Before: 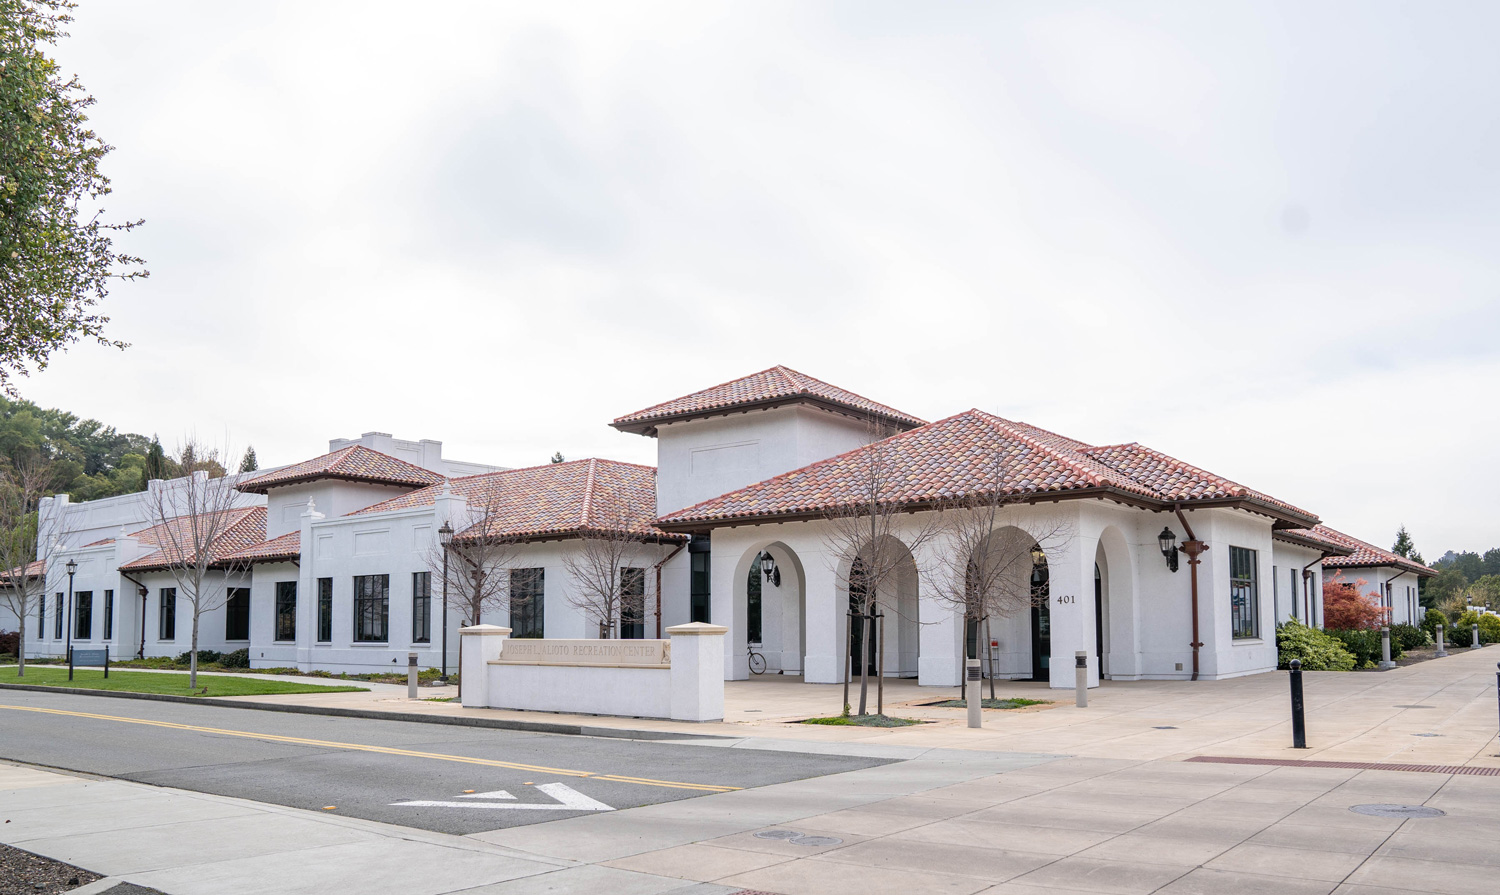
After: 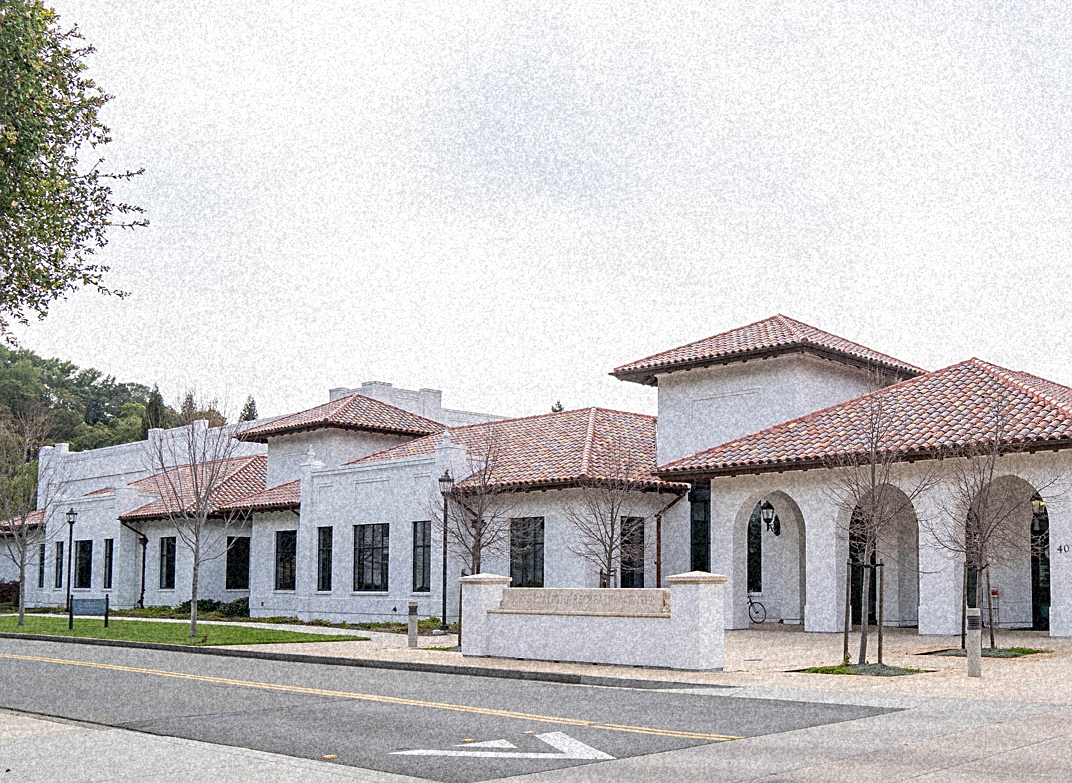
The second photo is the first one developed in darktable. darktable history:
contrast brightness saturation: saturation -0.04
crop: top 5.803%, right 27.864%, bottom 5.804%
sharpen: on, module defaults
grain: coarseness 46.9 ISO, strength 50.21%, mid-tones bias 0%
